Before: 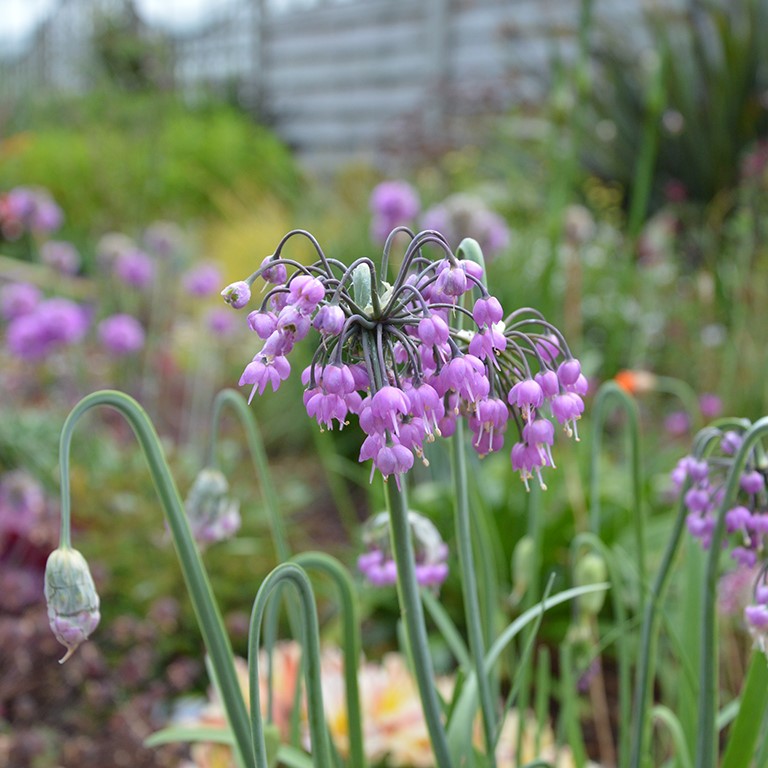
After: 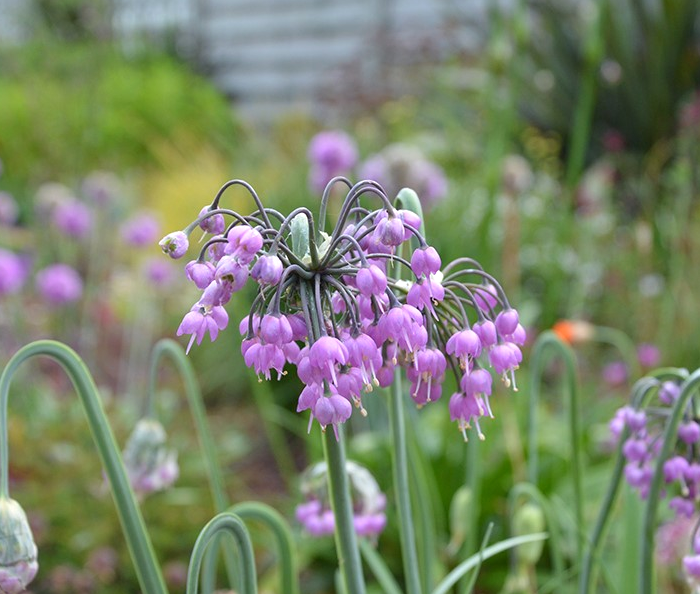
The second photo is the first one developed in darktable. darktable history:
crop: left 8.155%, top 6.611%, bottom 15.385%
exposure: exposure 0.128 EV, compensate highlight preservation false
white balance: emerald 1
